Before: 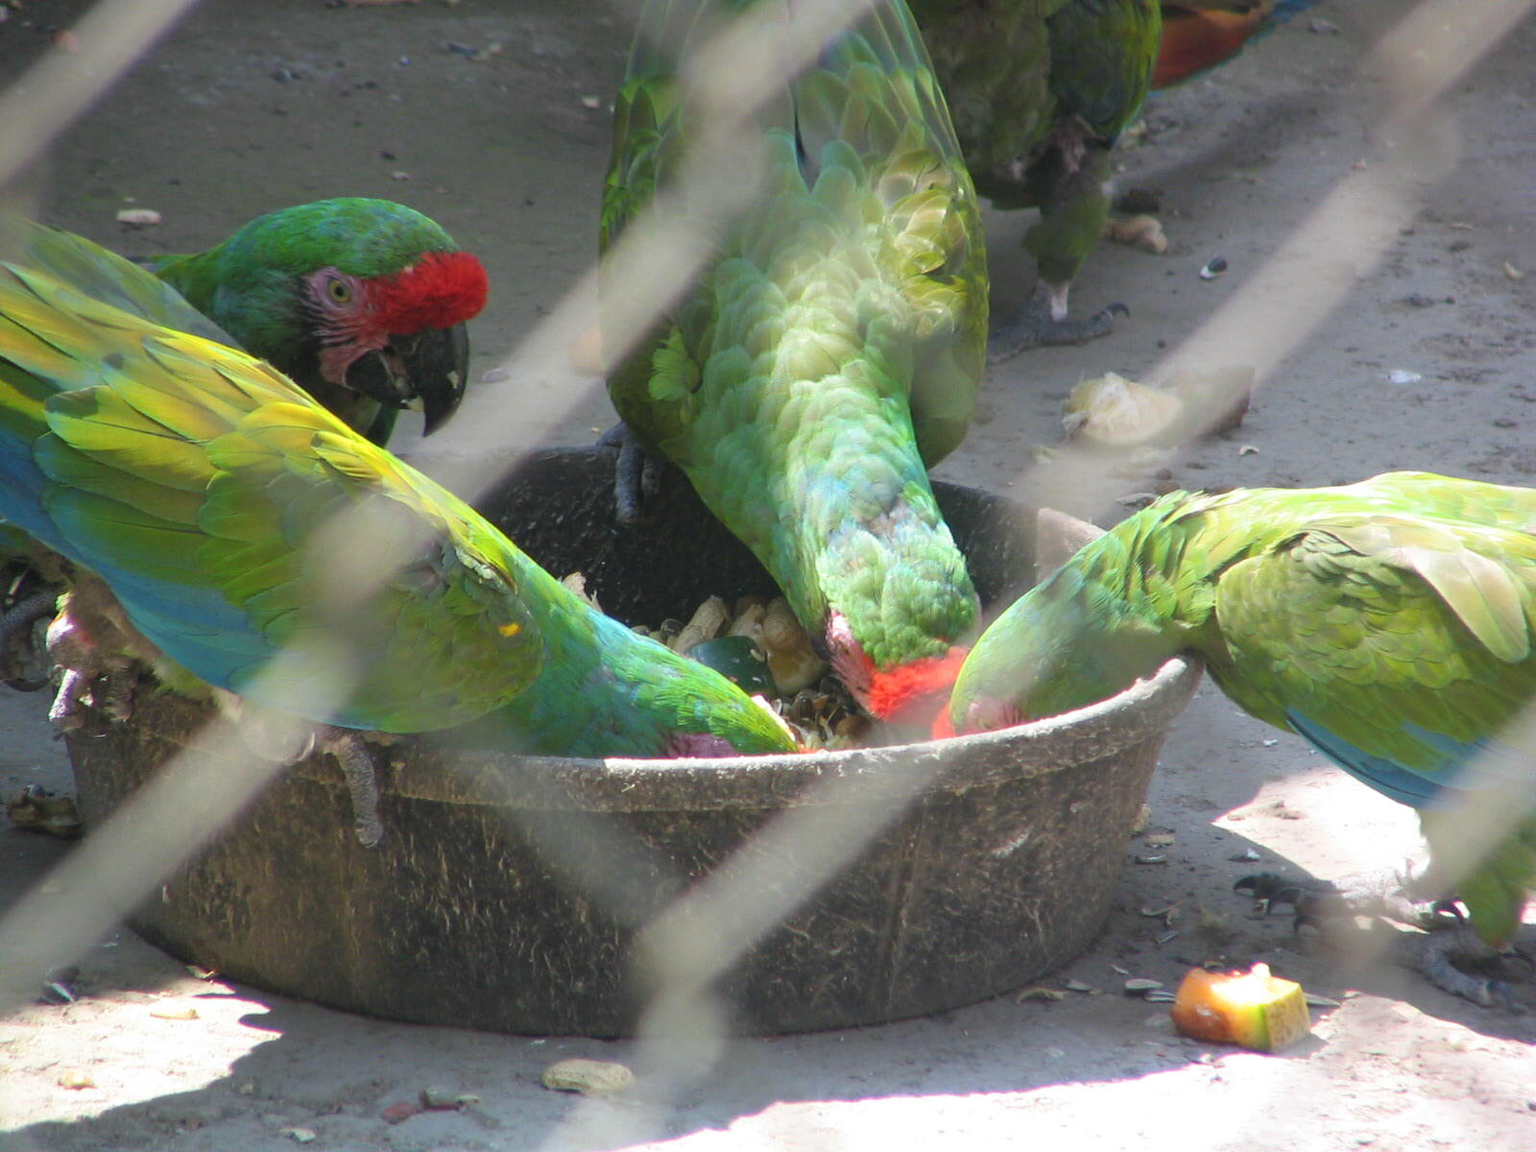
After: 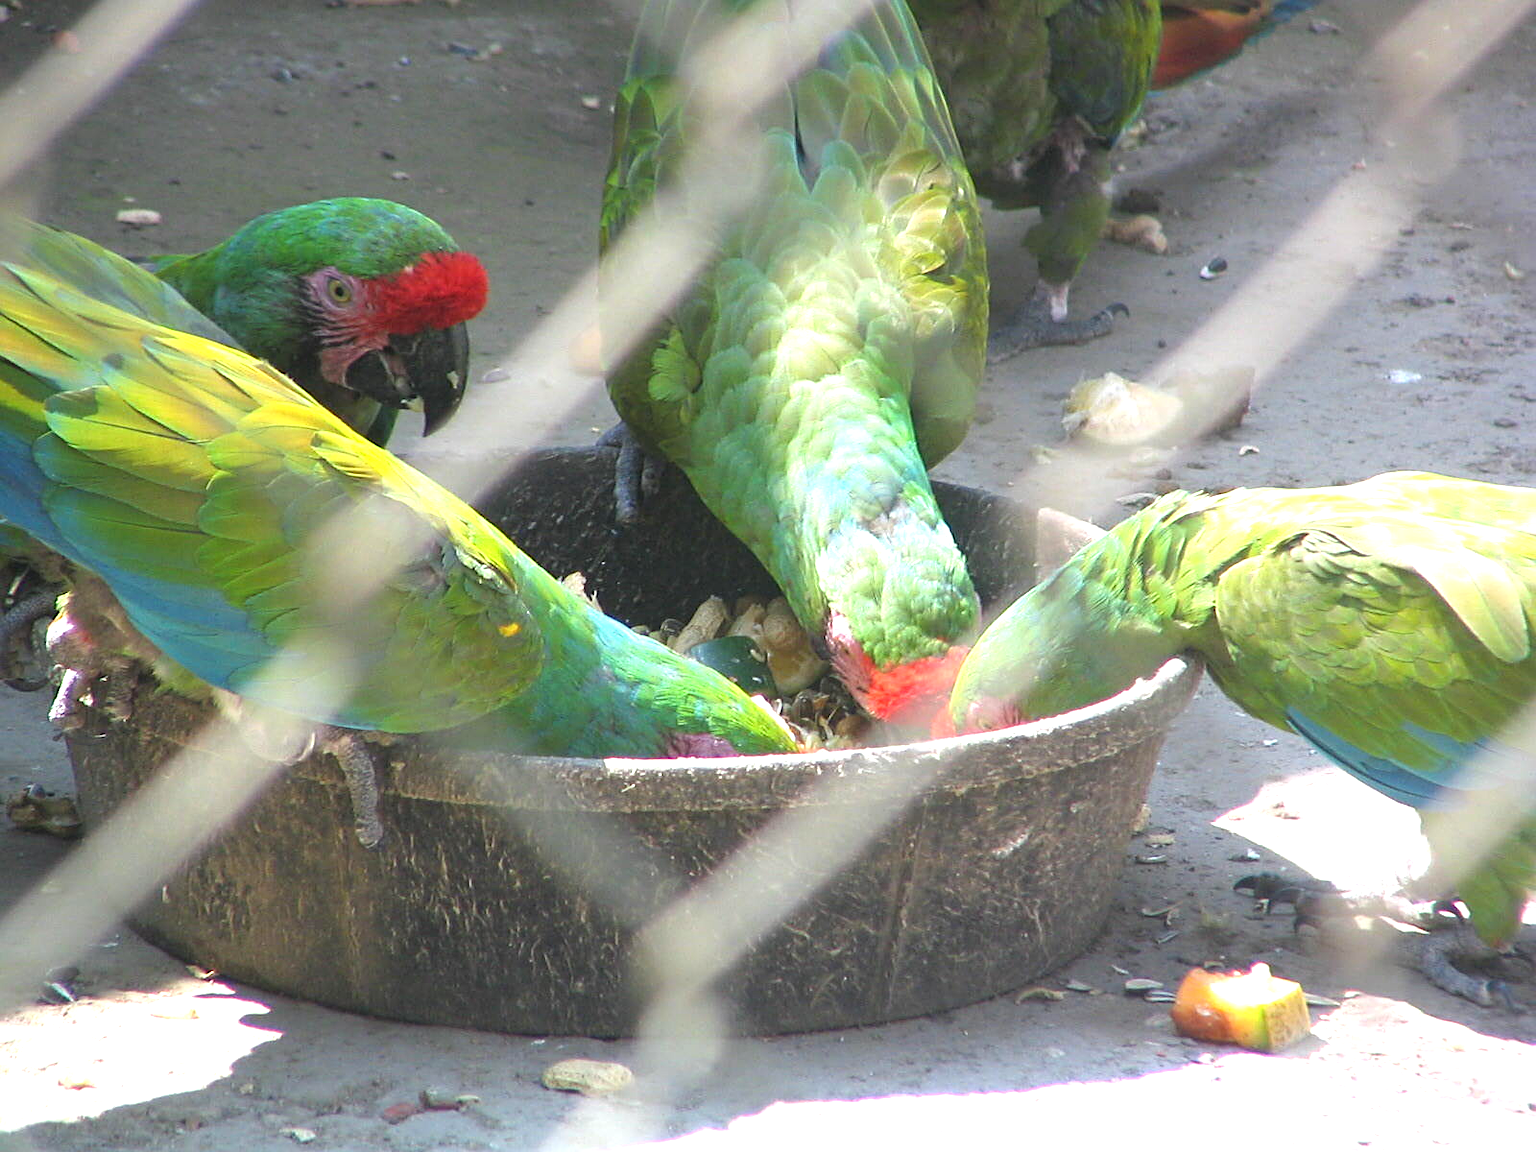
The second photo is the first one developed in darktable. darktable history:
exposure: exposure 0.74 EV, compensate highlight preservation false
sharpen: on, module defaults
